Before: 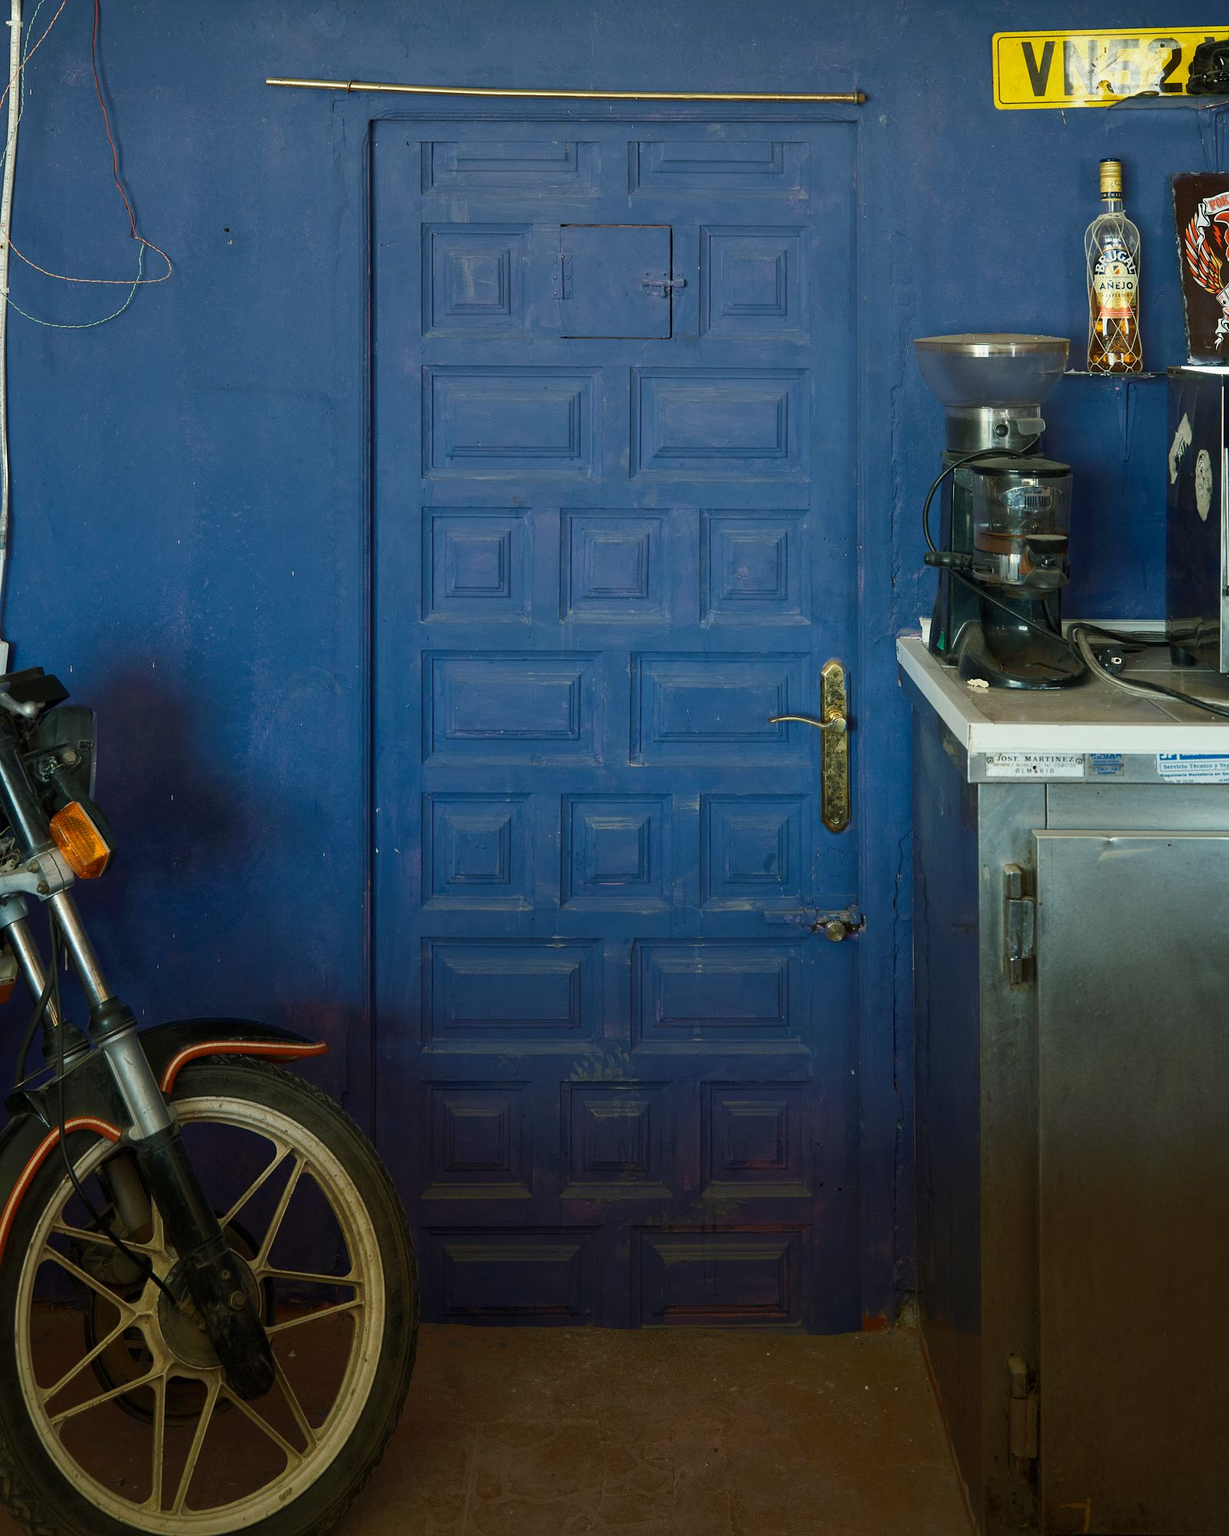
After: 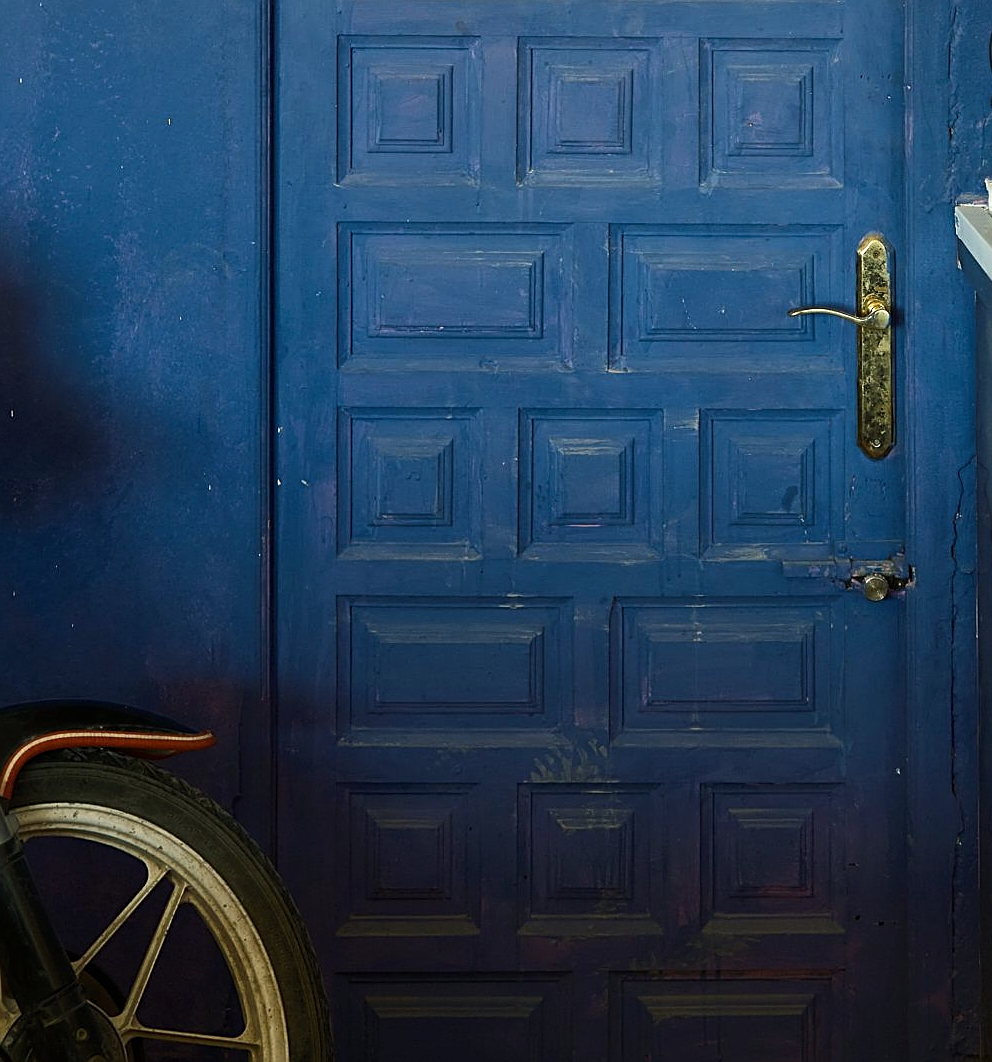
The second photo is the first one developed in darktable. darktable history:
crop: left 13.312%, top 31.28%, right 24.627%, bottom 15.582%
sharpen: on, module defaults
tone equalizer: -8 EV -0.417 EV, -7 EV -0.389 EV, -6 EV -0.333 EV, -5 EV -0.222 EV, -3 EV 0.222 EV, -2 EV 0.333 EV, -1 EV 0.389 EV, +0 EV 0.417 EV, edges refinement/feathering 500, mask exposure compensation -1.57 EV, preserve details no
